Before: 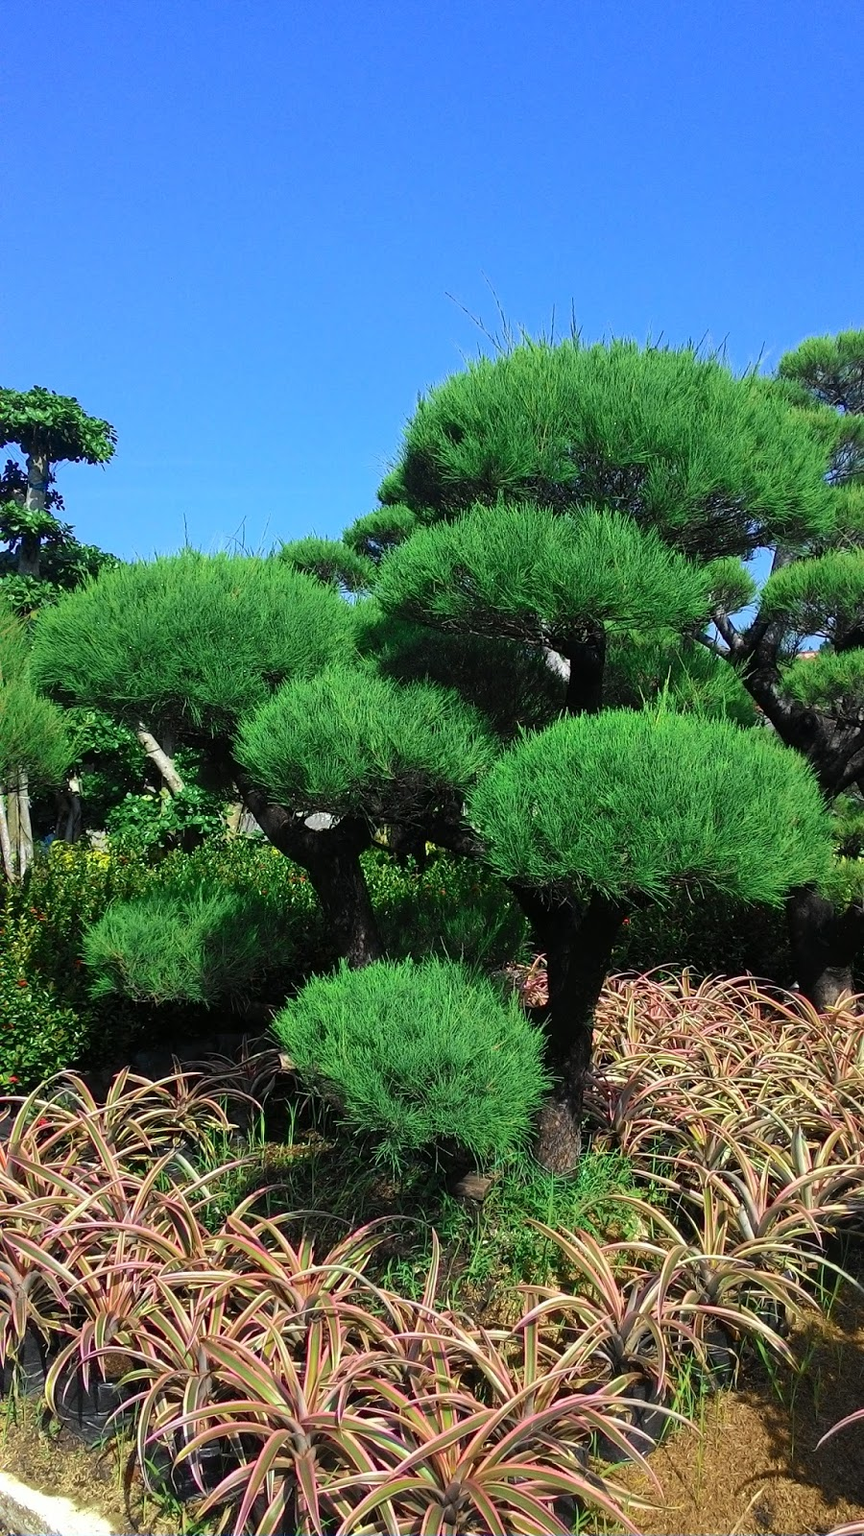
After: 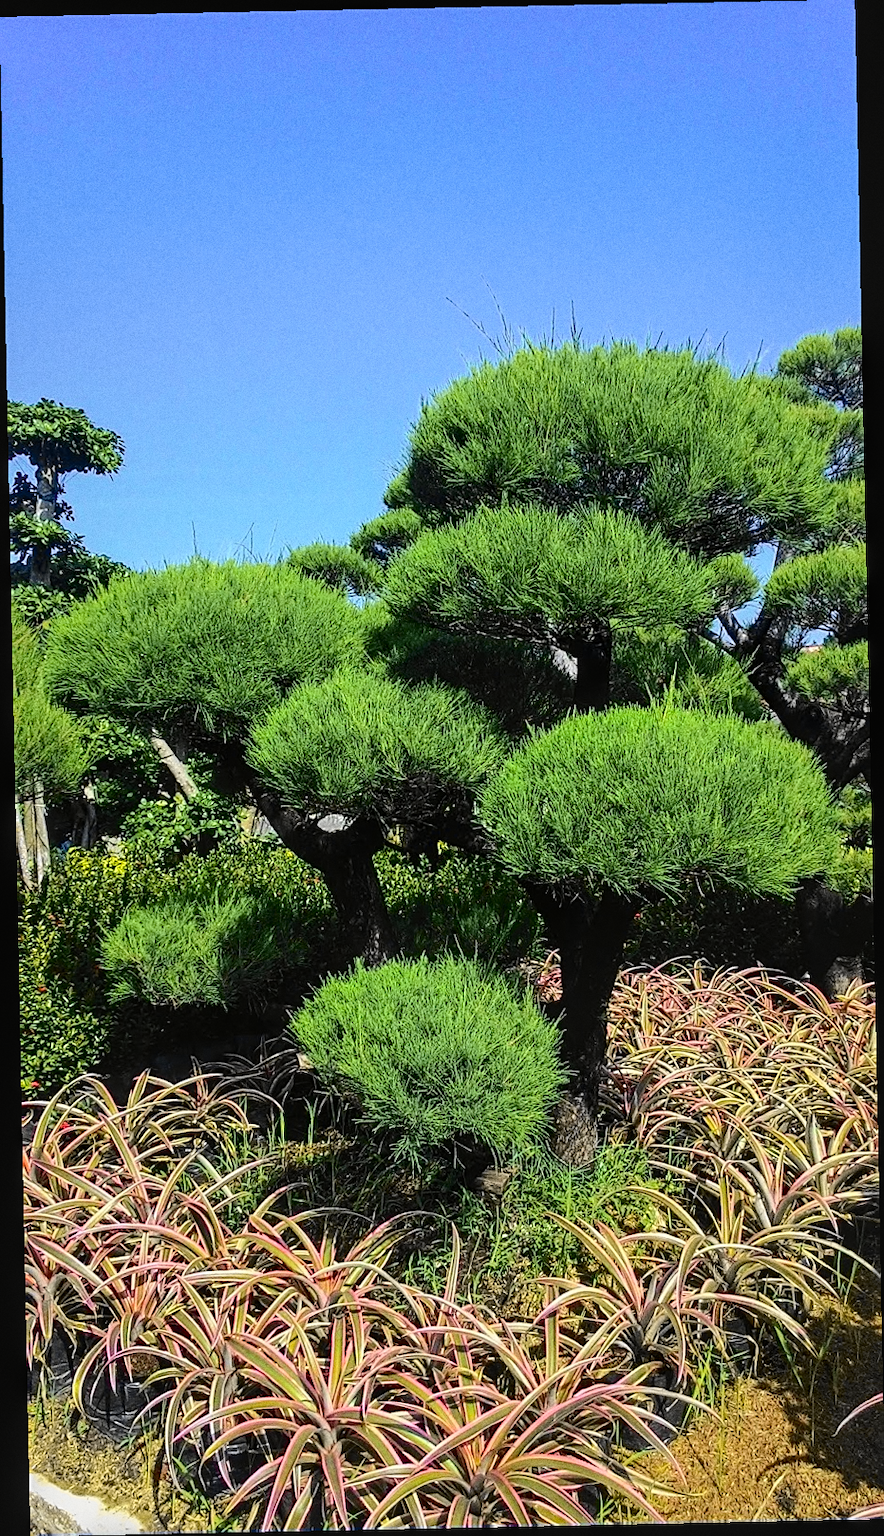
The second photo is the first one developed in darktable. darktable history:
tone curve: curves: ch0 [(0, 0.01) (0.097, 0.07) (0.204, 0.173) (0.447, 0.517) (0.539, 0.624) (0.733, 0.791) (0.879, 0.898) (1, 0.98)]; ch1 [(0, 0) (0.393, 0.415) (0.447, 0.448) (0.485, 0.494) (0.523, 0.509) (0.545, 0.544) (0.574, 0.578) (0.648, 0.674) (1, 1)]; ch2 [(0, 0) (0.369, 0.388) (0.449, 0.431) (0.499, 0.5) (0.521, 0.517) (0.53, 0.54) (0.564, 0.569) (0.674, 0.735) (1, 1)], color space Lab, independent channels, preserve colors none
sharpen: on, module defaults
rotate and perspective: rotation -1.17°, automatic cropping off
local contrast: on, module defaults
grain: coarseness 0.09 ISO
